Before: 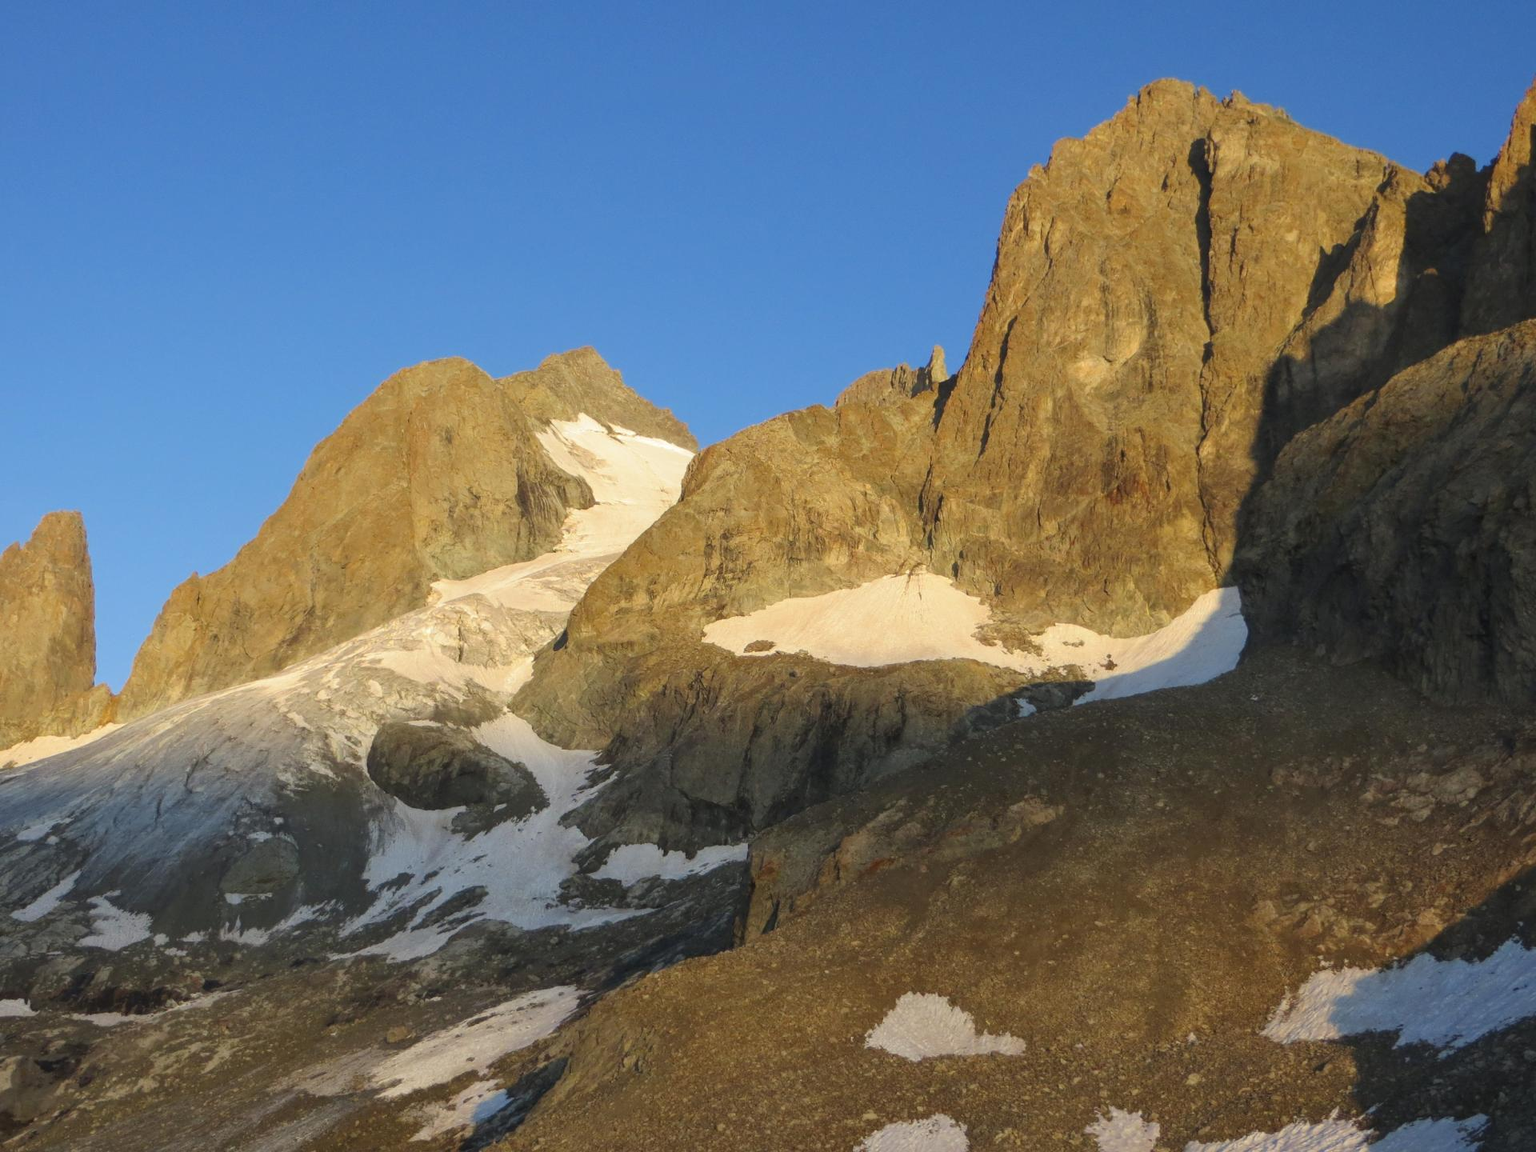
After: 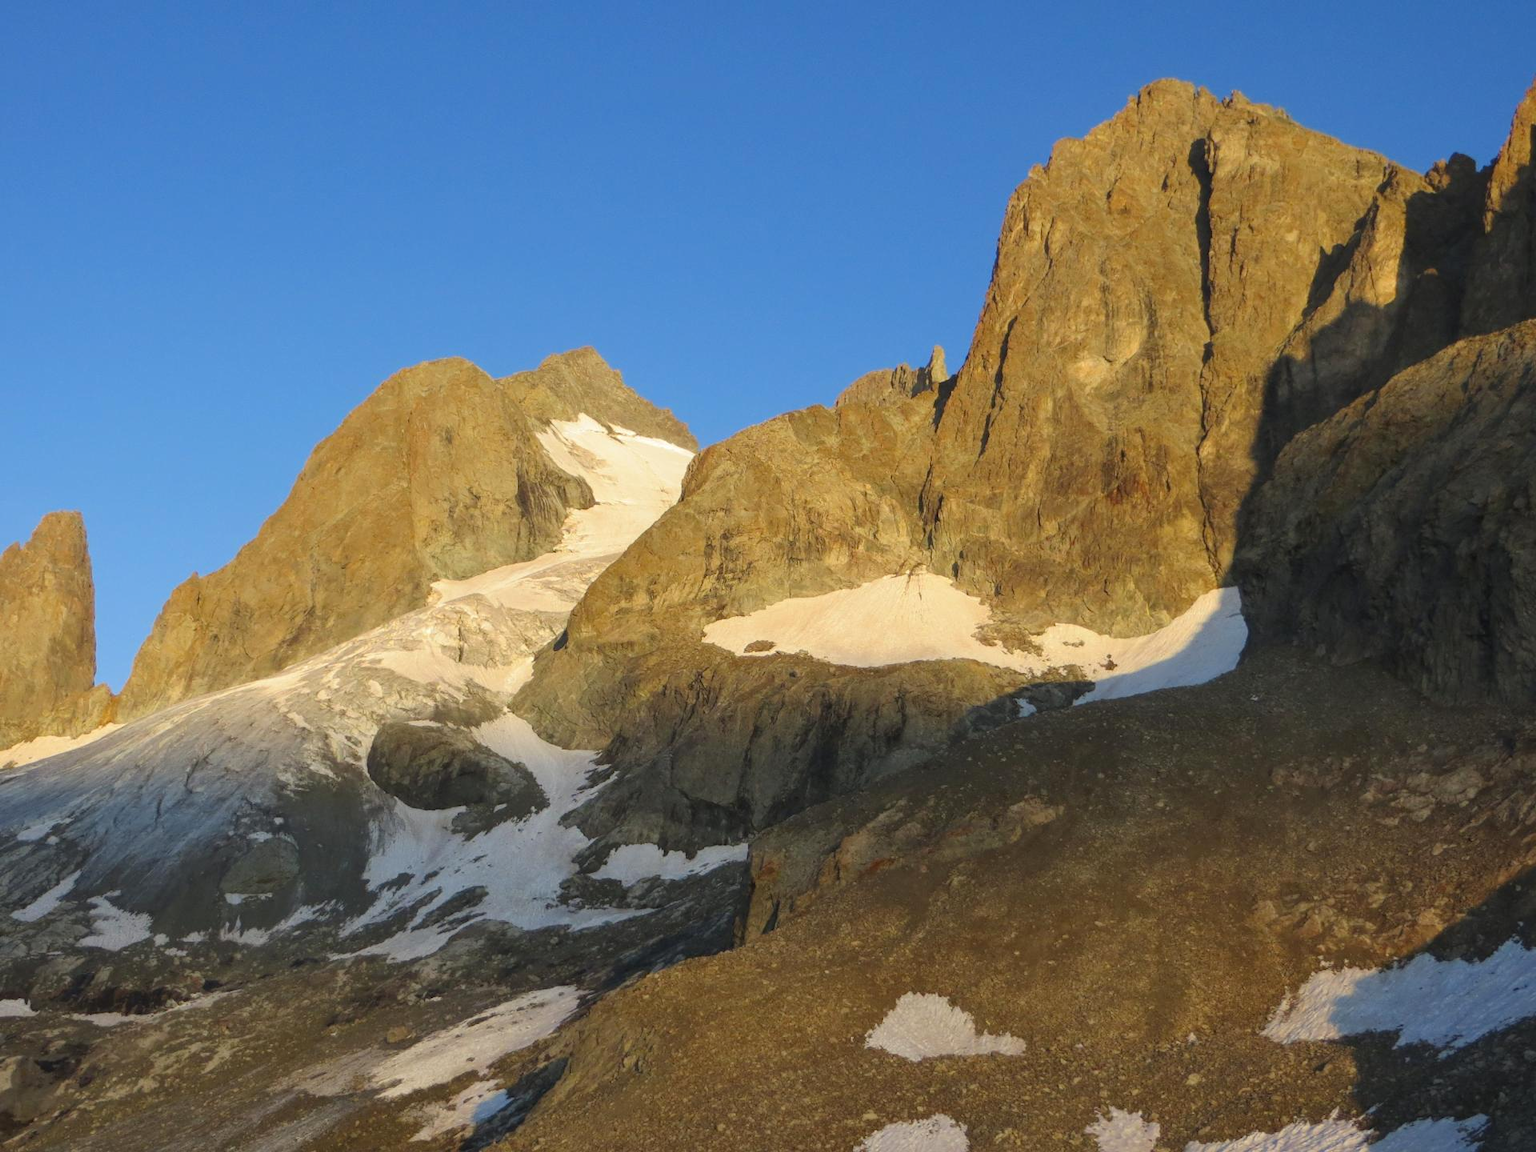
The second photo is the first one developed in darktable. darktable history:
exposure: compensate highlight preservation false
color correction: highlights b* 0.024, saturation 1.06
